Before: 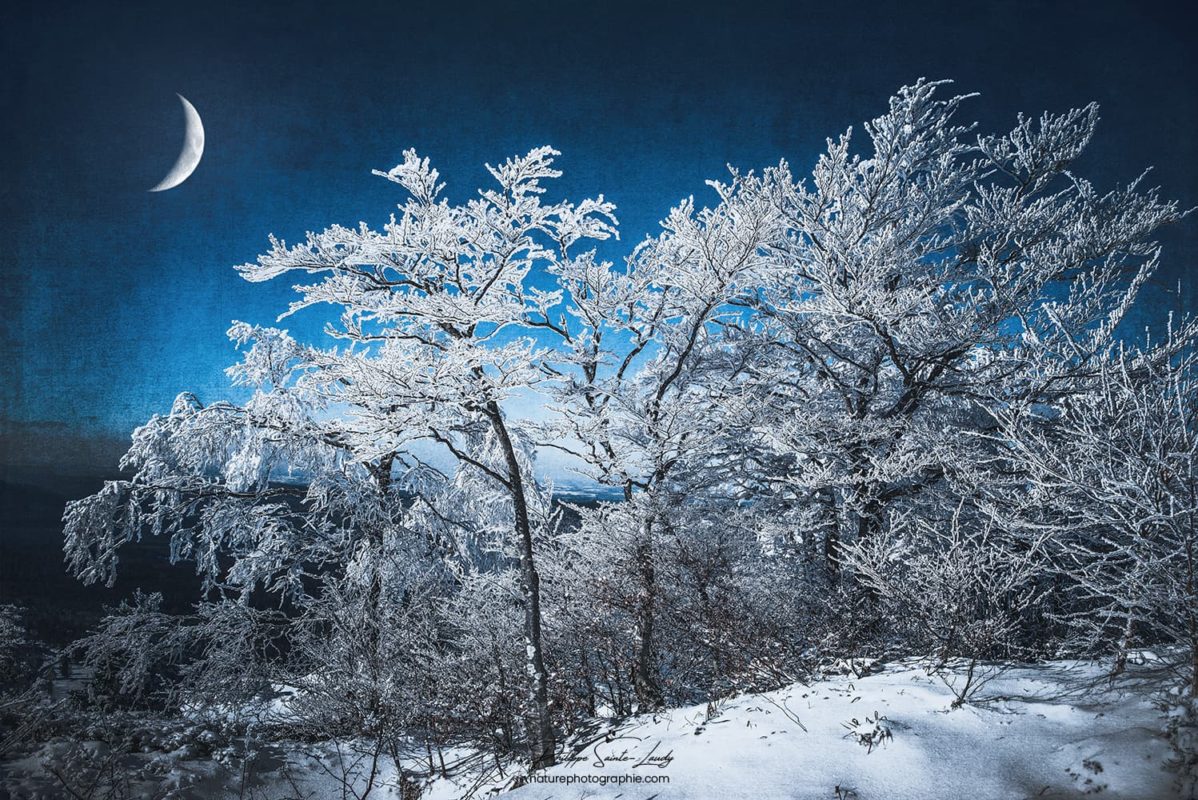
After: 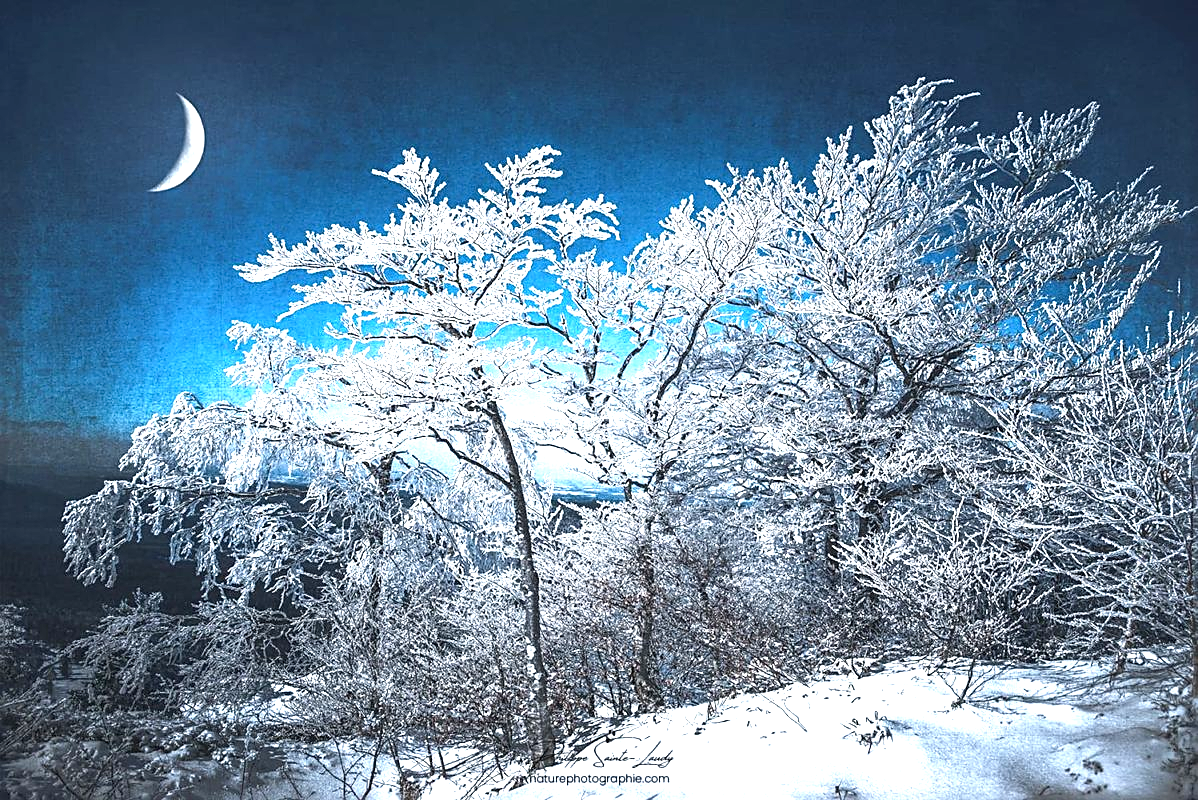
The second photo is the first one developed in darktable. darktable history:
sharpen: amount 0.493
exposure: black level correction 0, exposure 1.188 EV, compensate highlight preservation false
